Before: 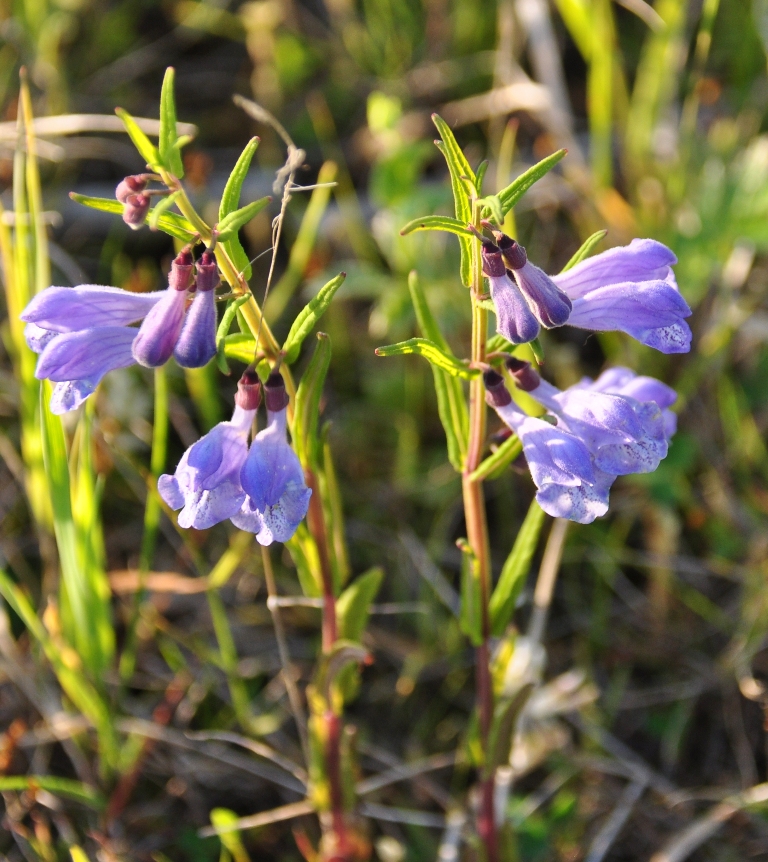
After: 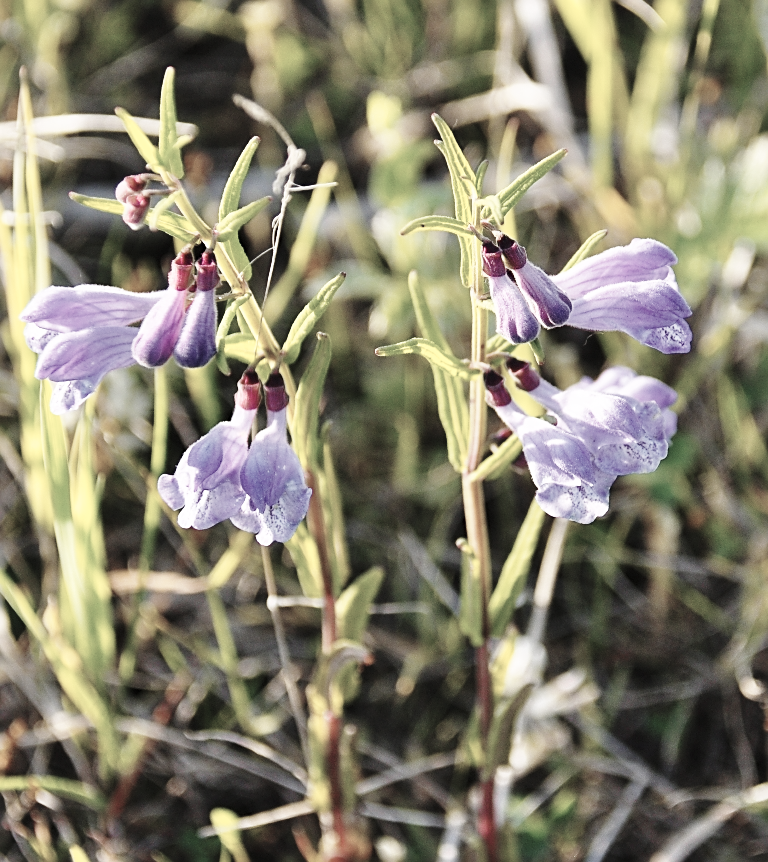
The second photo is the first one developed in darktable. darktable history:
base curve: curves: ch0 [(0, 0) (0.028, 0.03) (0.121, 0.232) (0.46, 0.748) (0.859, 0.968) (1, 1)], preserve colors none
sharpen: on, module defaults
color balance rgb: perceptual saturation grading › global saturation 20%, global vibrance 20%
color zones: curves: ch1 [(0, 0.34) (0.143, 0.164) (0.286, 0.152) (0.429, 0.176) (0.571, 0.173) (0.714, 0.188) (0.857, 0.199) (1, 0.34)]
